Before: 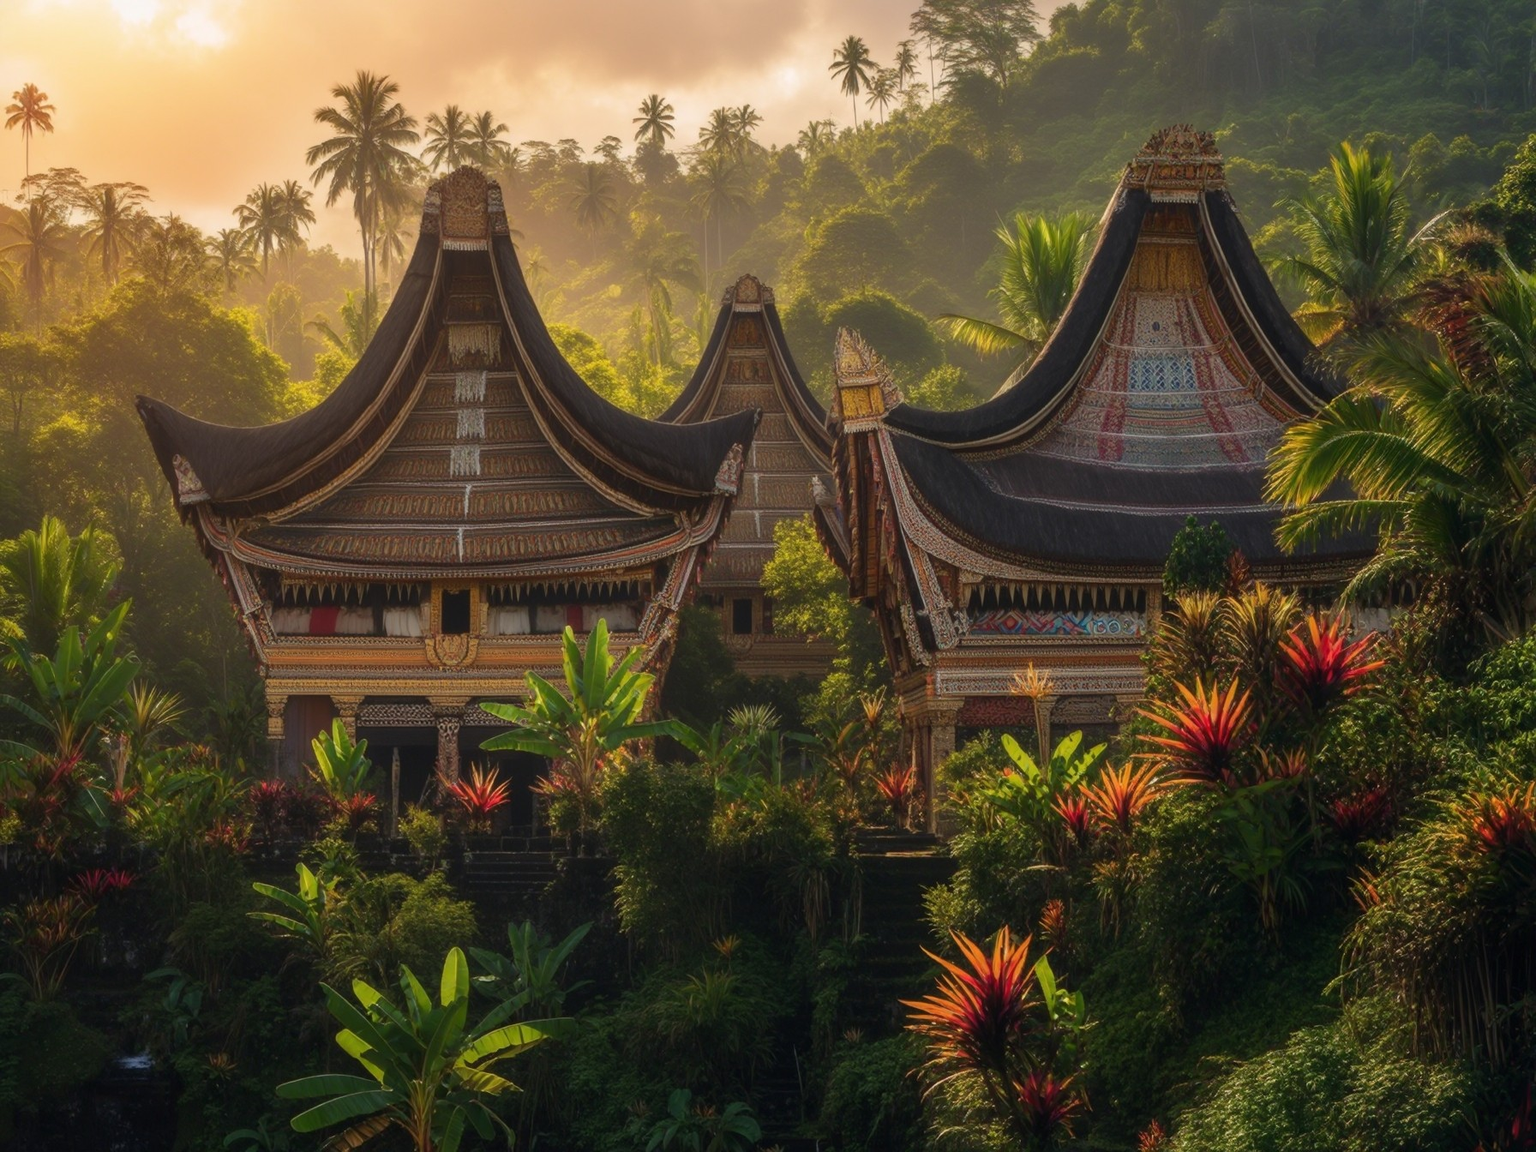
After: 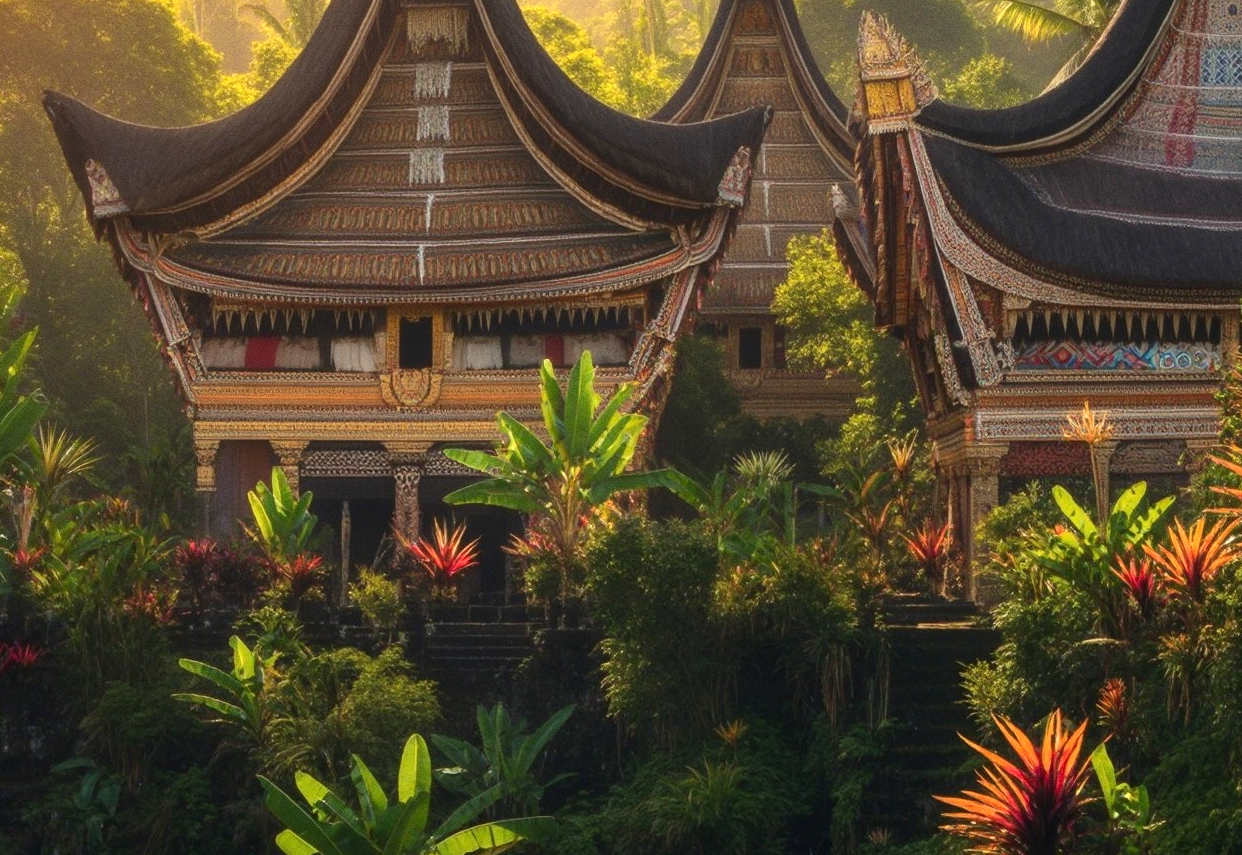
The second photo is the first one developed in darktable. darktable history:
contrast brightness saturation: contrast 0.08, saturation 0.02
grain: on, module defaults
exposure: exposure 0.6 EV, compensate highlight preservation false
crop: left 6.488%, top 27.668%, right 24.183%, bottom 8.656%
